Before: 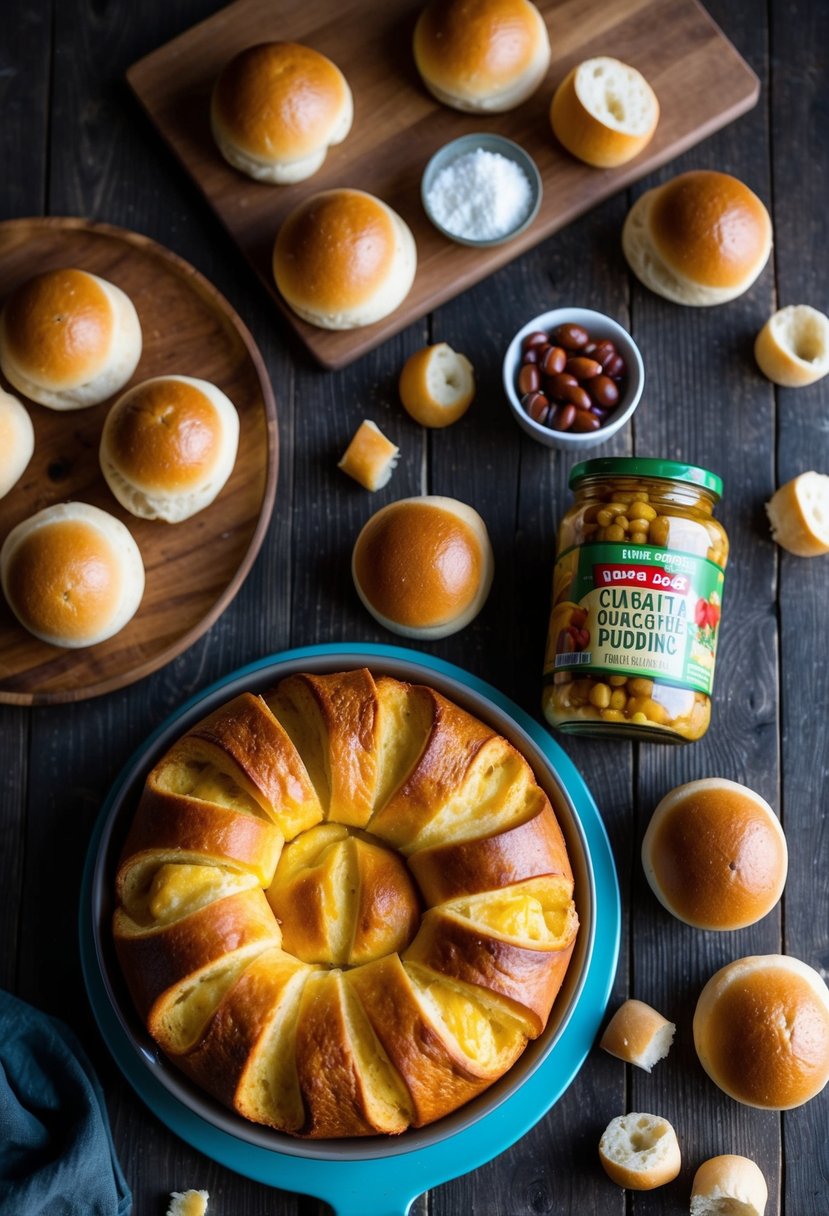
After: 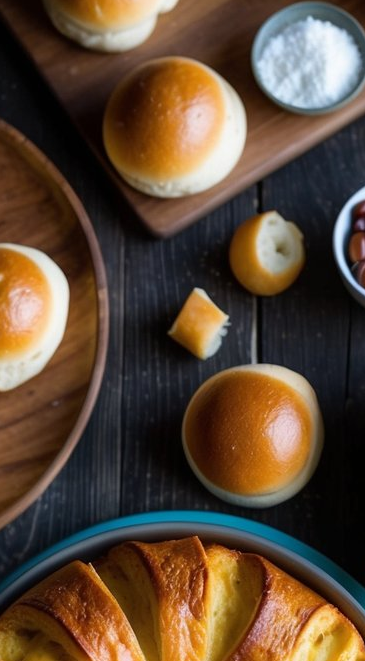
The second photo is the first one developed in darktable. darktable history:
crop: left 20.578%, top 10.909%, right 35.277%, bottom 34.651%
